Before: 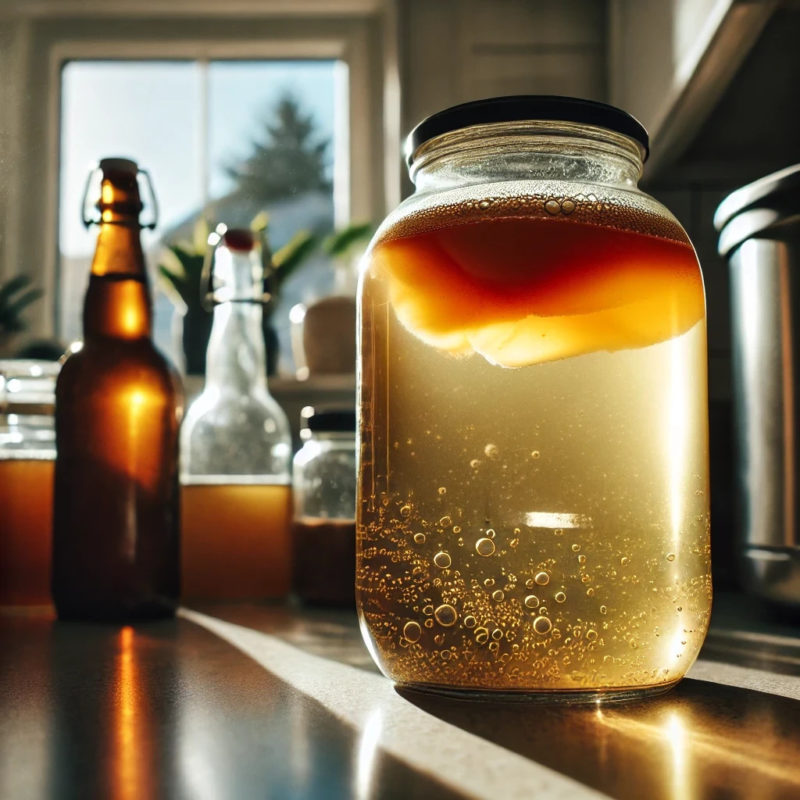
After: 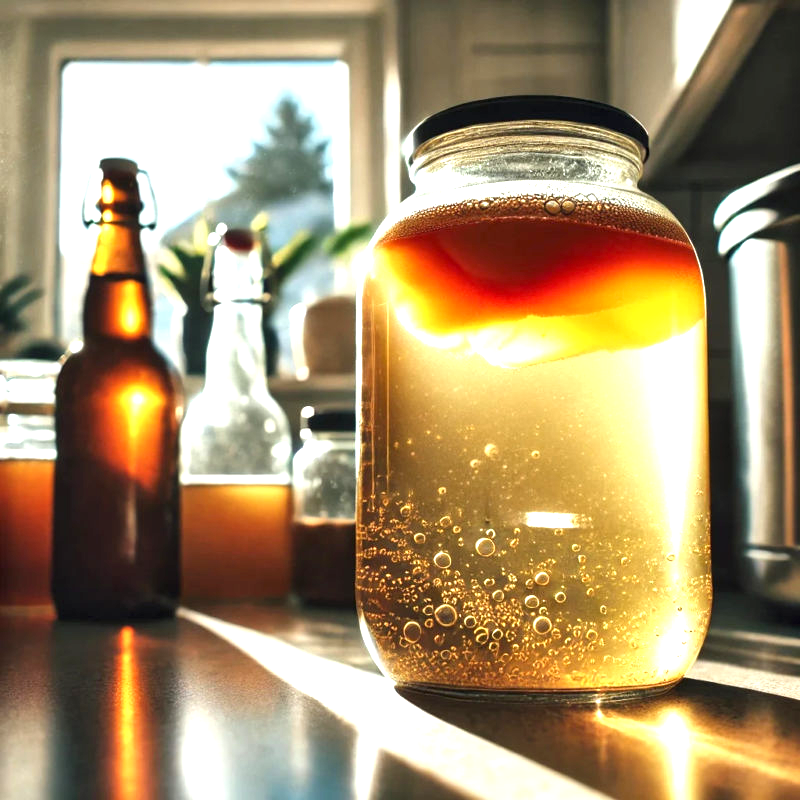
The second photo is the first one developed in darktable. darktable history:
exposure: black level correction 0, exposure 1.106 EV, compensate highlight preservation false
local contrast: mode bilateral grid, contrast 20, coarseness 51, detail 132%, midtone range 0.2
